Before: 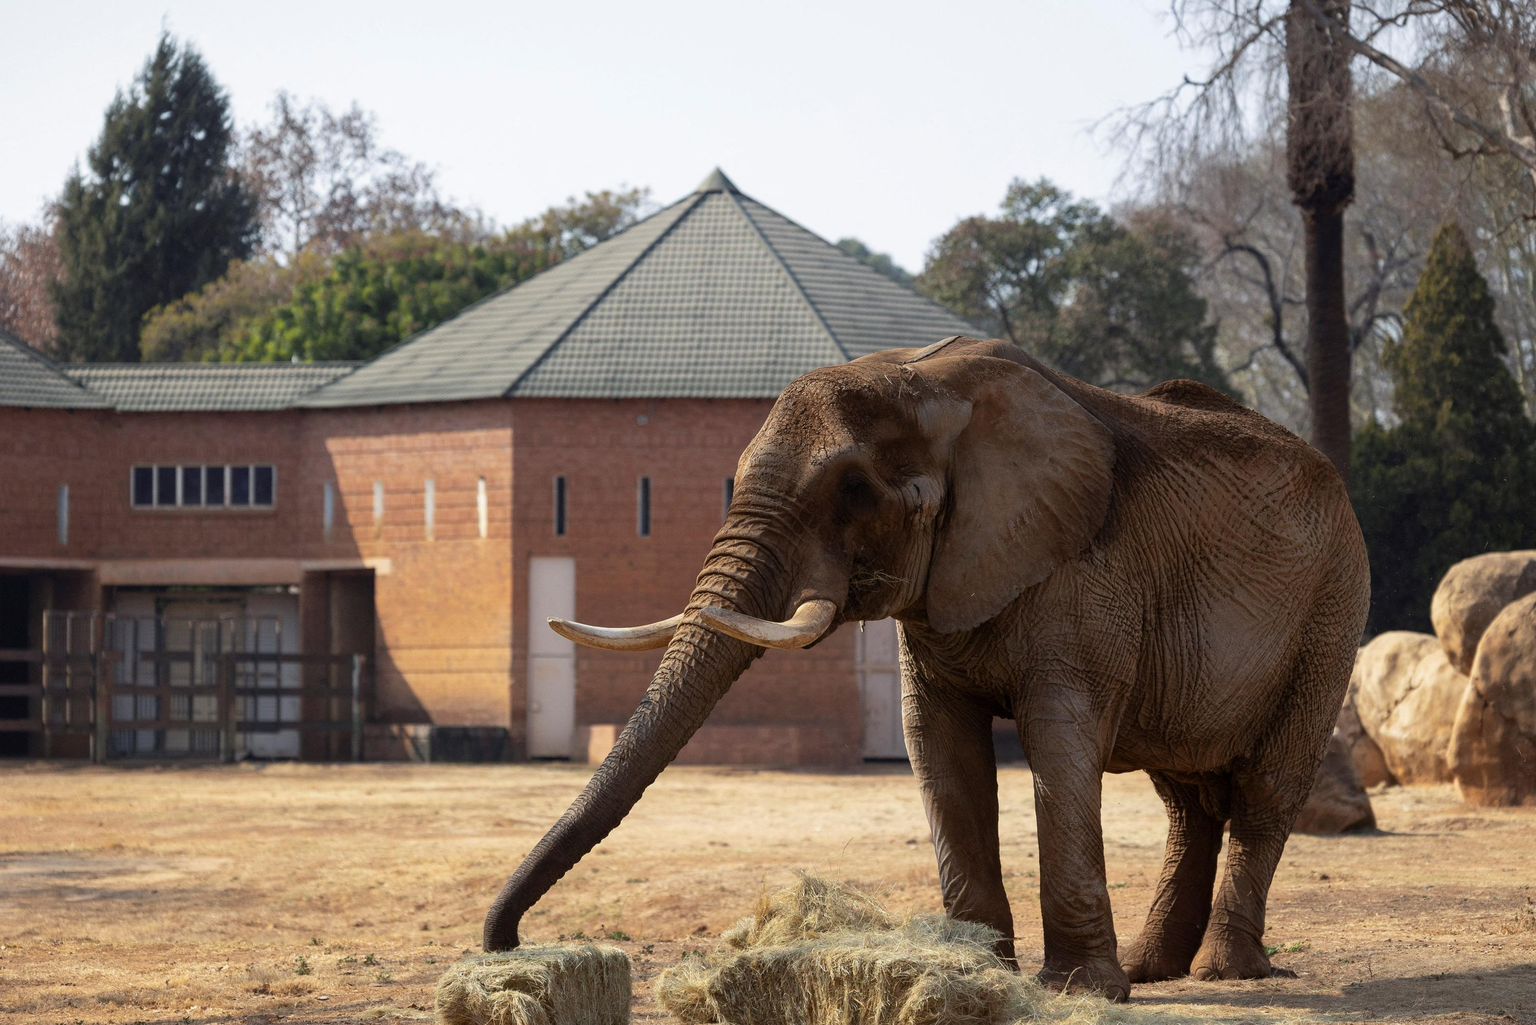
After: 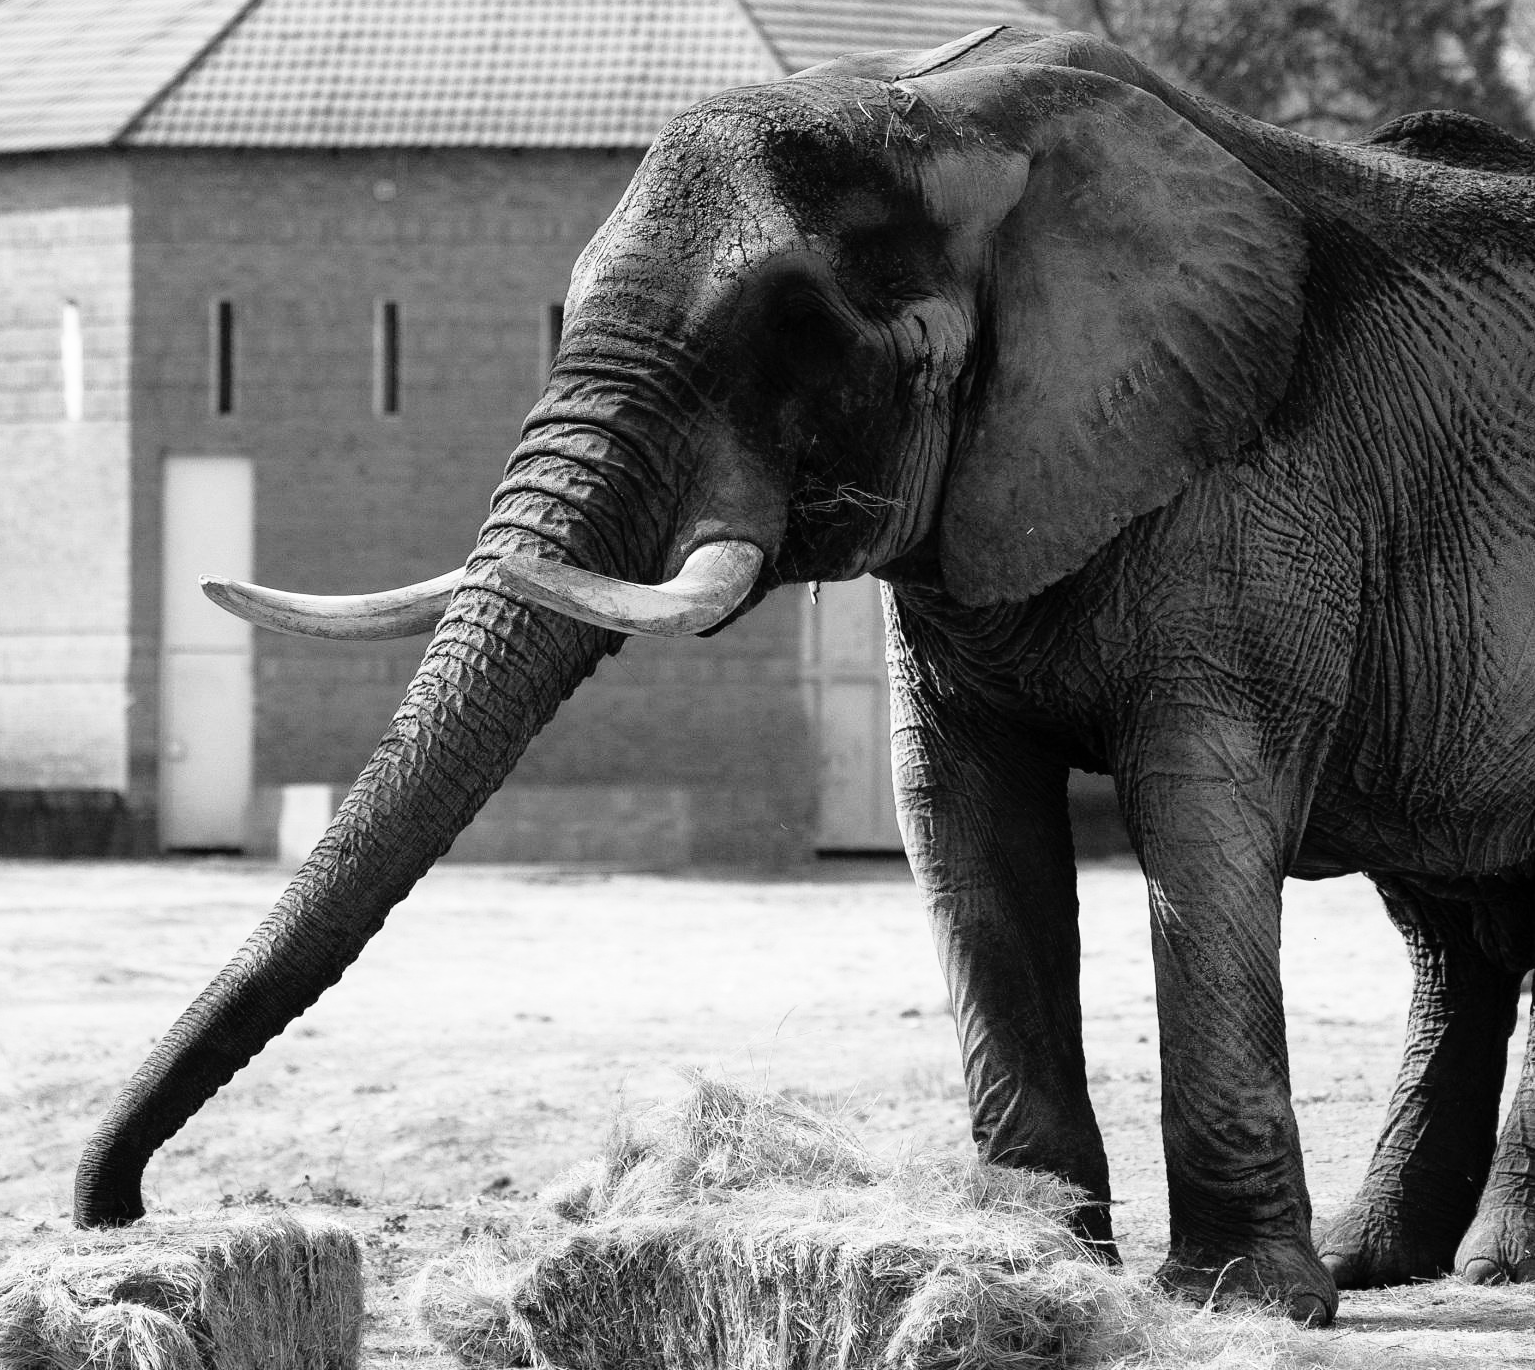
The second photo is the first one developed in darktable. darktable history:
base curve: curves: ch0 [(0, 0) (0.012, 0.01) (0.073, 0.168) (0.31, 0.711) (0.645, 0.957) (1, 1)]
color calibration: output gray [0.18, 0.41, 0.41, 0], gray › normalize channels true, x 0.355, y 0.368, temperature 4727.87 K, gamut compression 0.015
crop and rotate: left 29.027%, top 31.486%, right 19.803%
